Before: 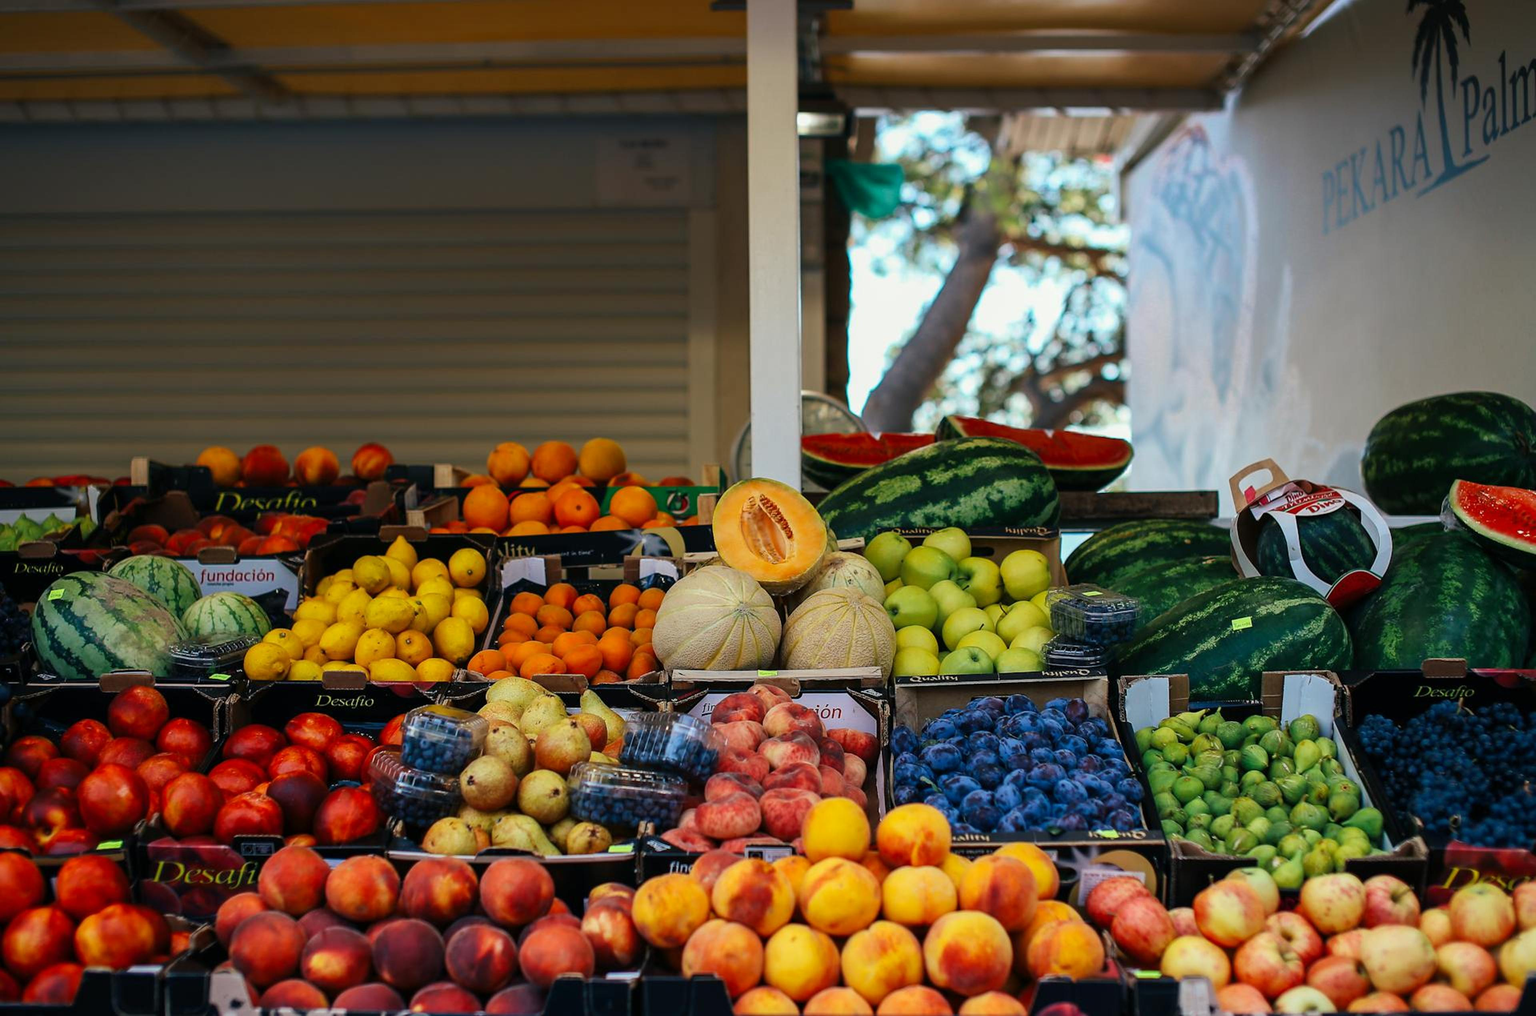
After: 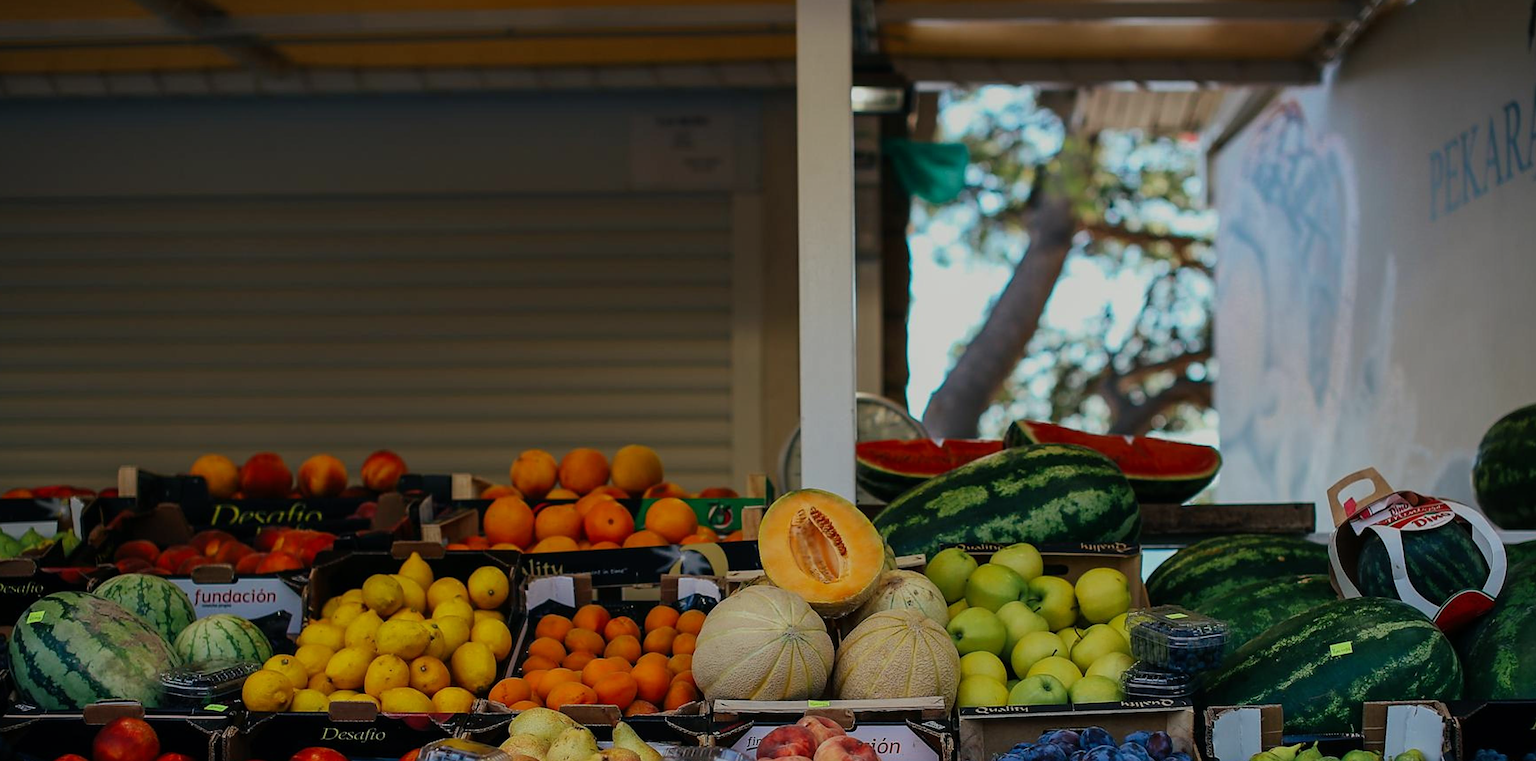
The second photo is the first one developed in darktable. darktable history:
exposure: exposure -0.598 EV, compensate exposure bias true, compensate highlight preservation false
sharpen: amount 0.208
crop: left 1.584%, top 3.356%, right 7.573%, bottom 28.512%
